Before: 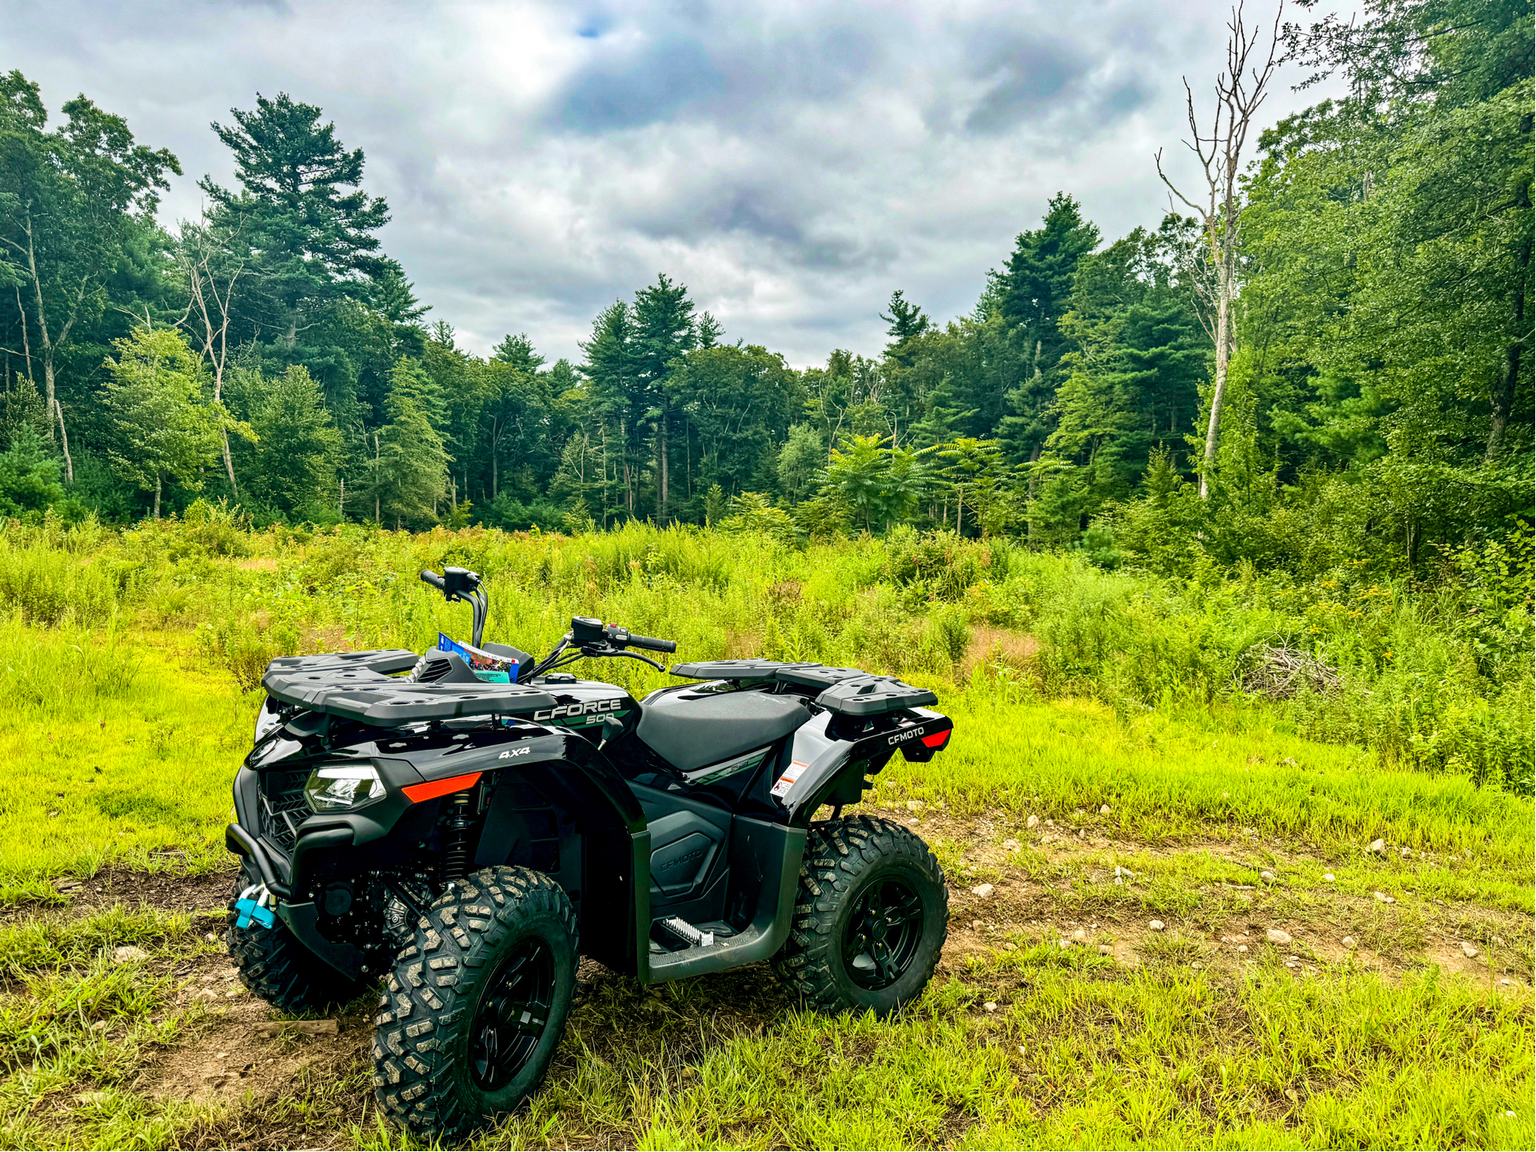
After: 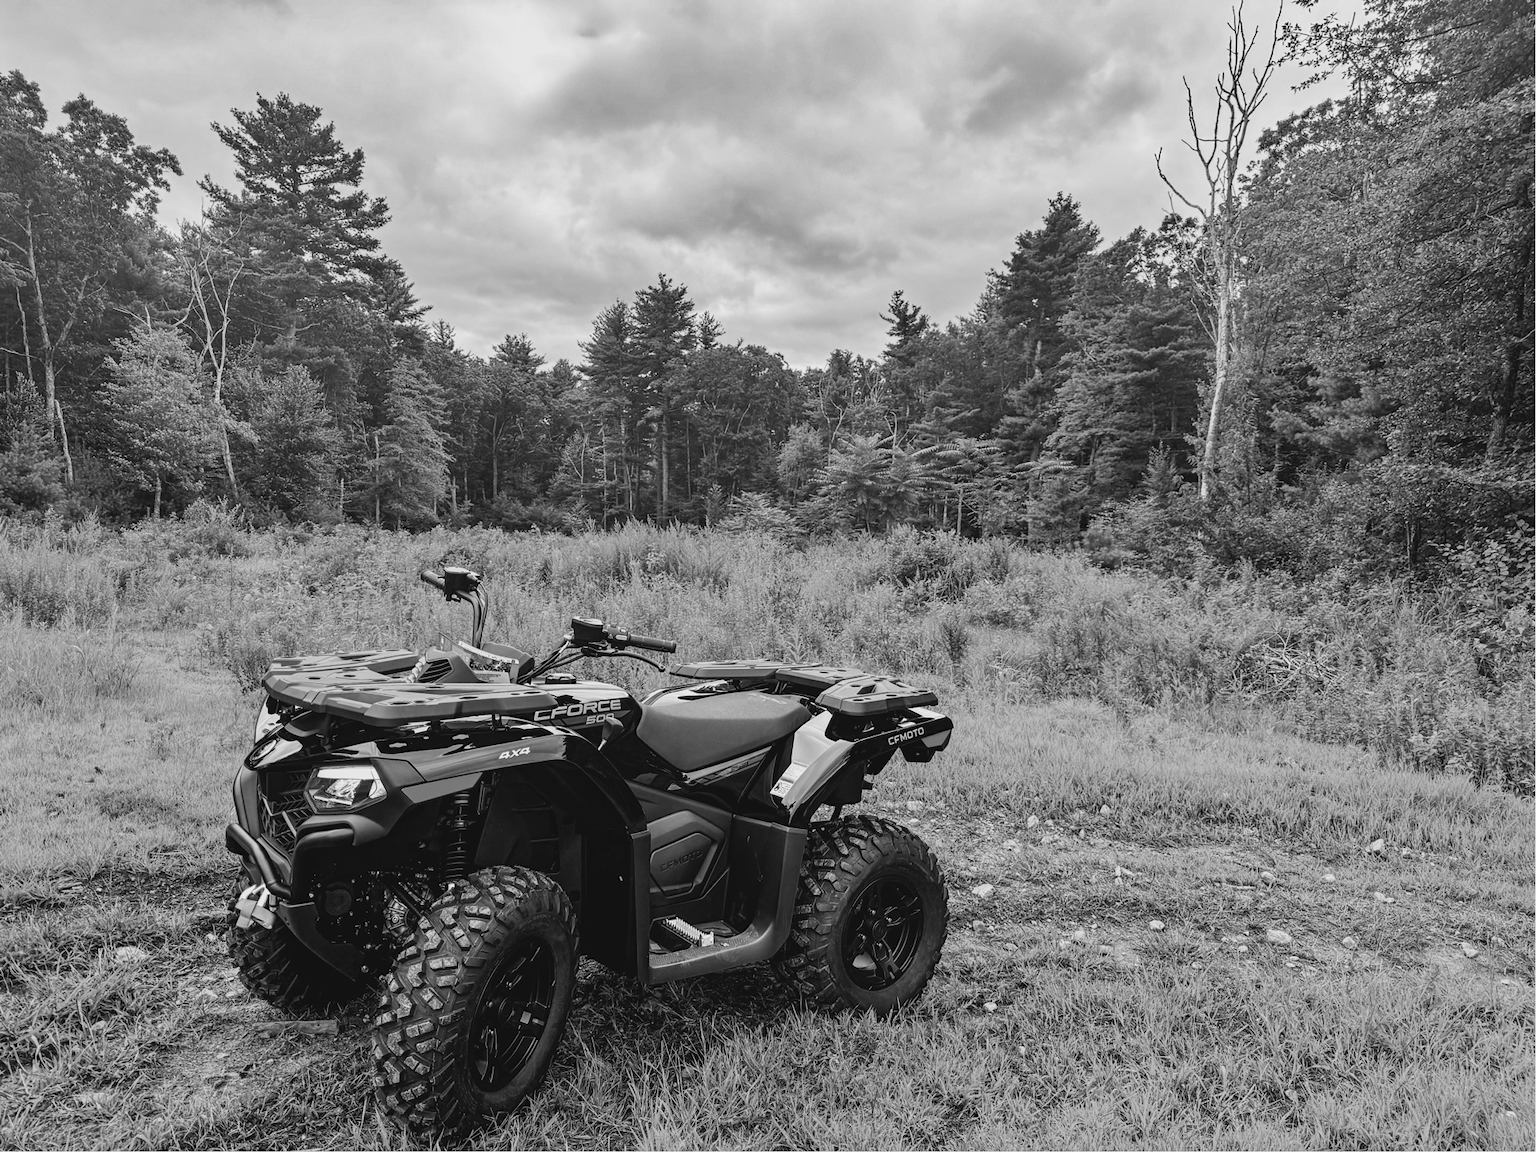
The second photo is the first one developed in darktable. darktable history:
color calibration: output gray [0.18, 0.41, 0.41, 0], gray › normalize channels true, illuminant same as pipeline (D50), adaptation XYZ, x 0.346, y 0.359, gamut compression 0
contrast brightness saturation: contrast -0.11
